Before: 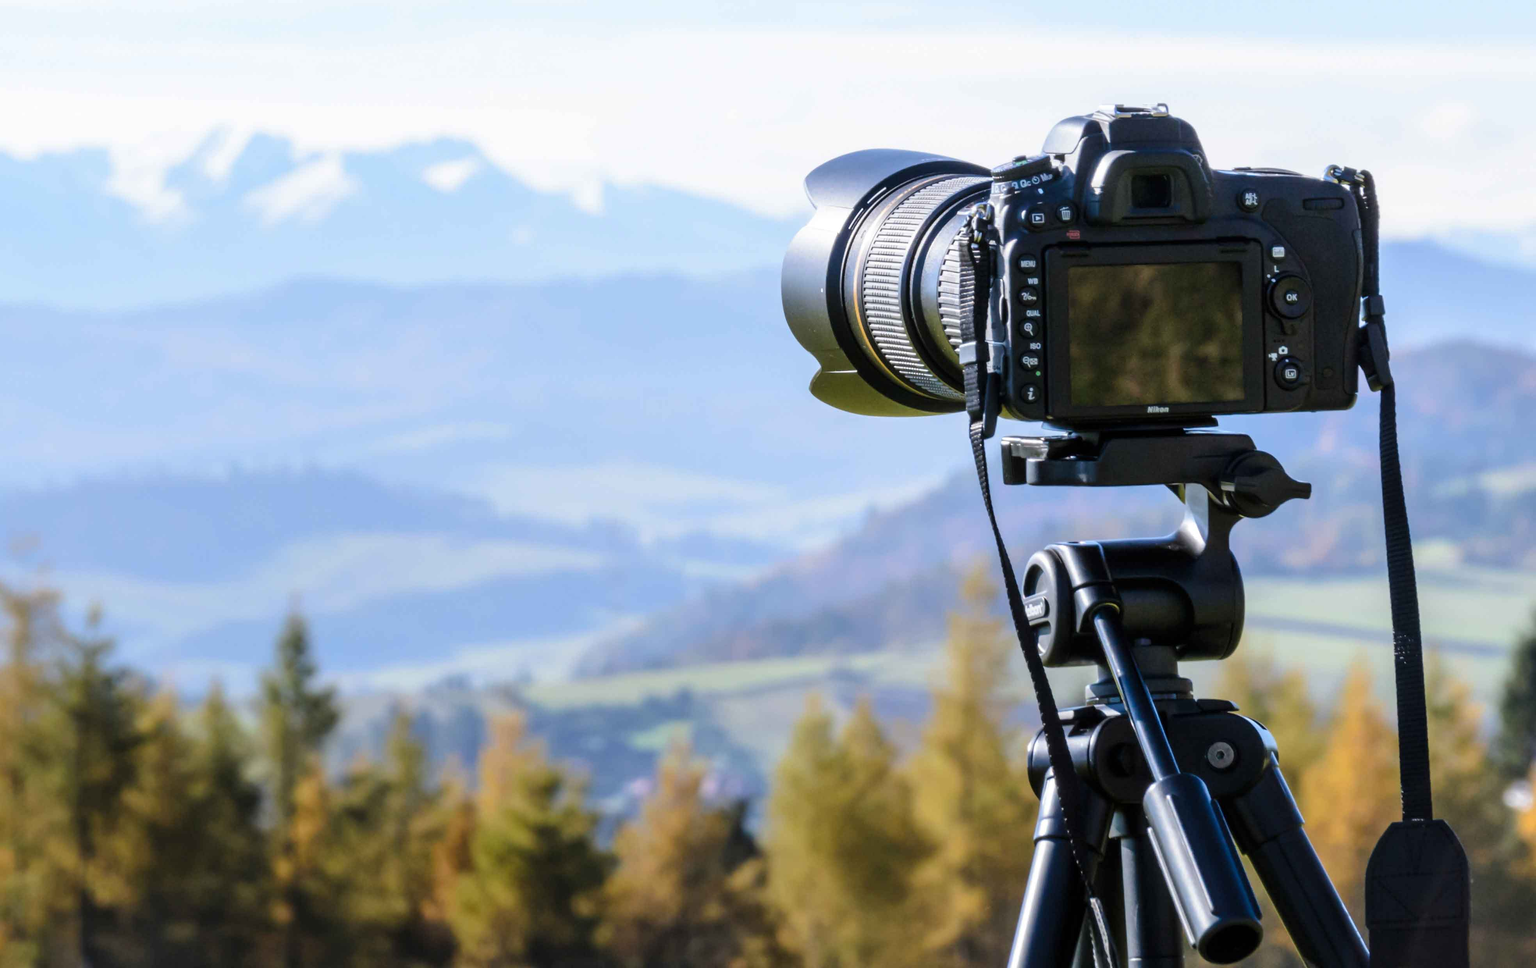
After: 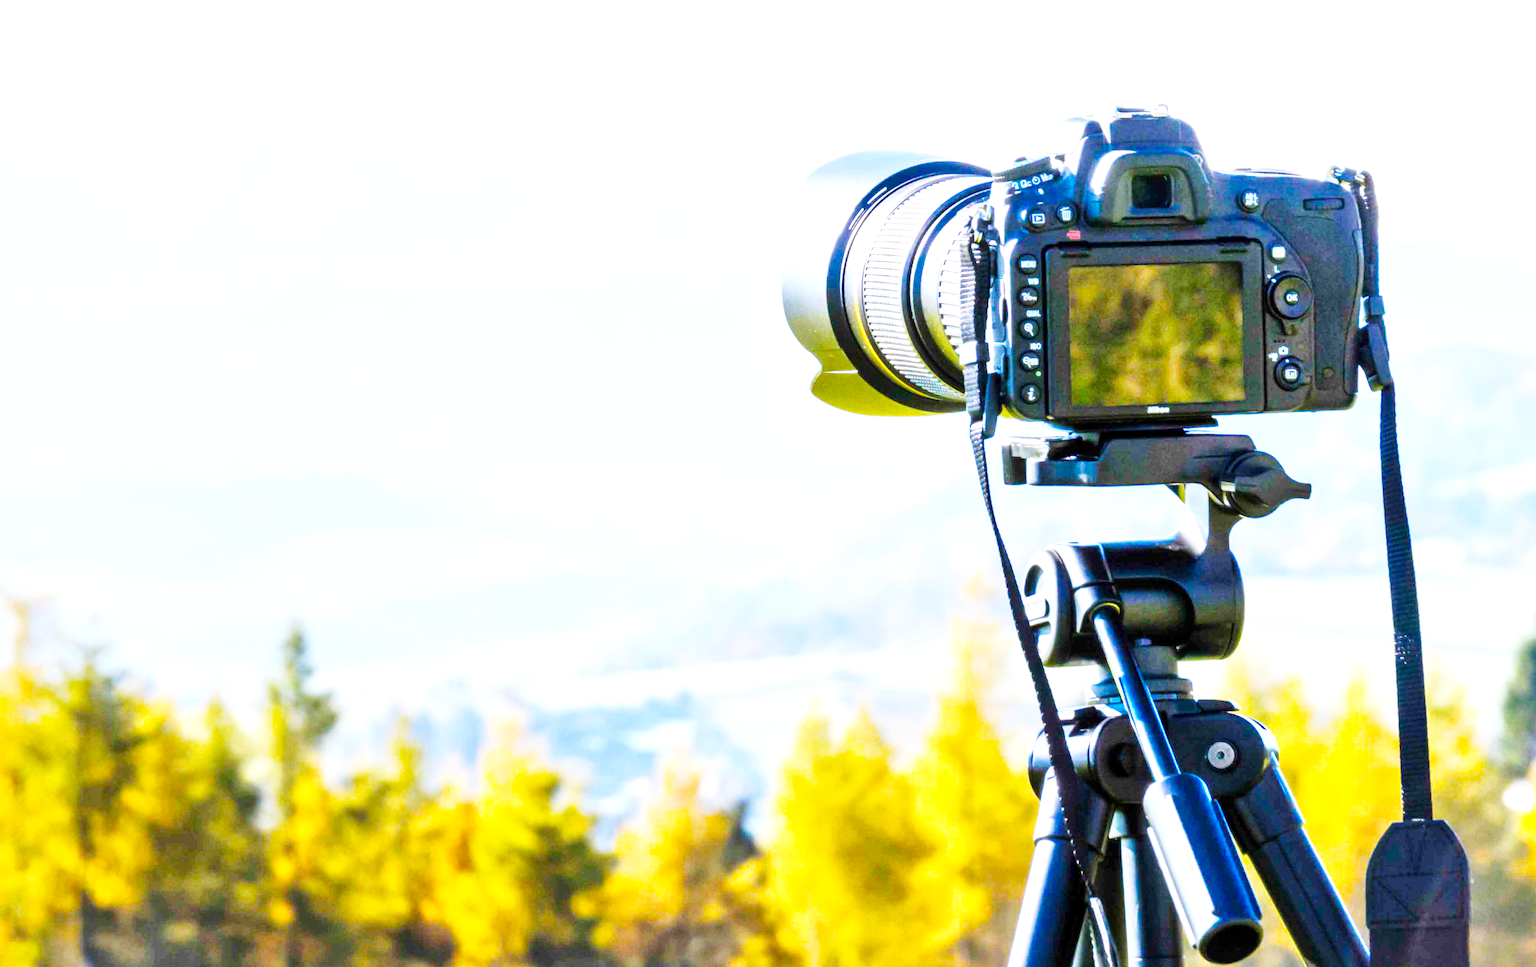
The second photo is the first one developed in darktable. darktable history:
tone equalizer: -8 EV 1 EV, -7 EV 1 EV, -6 EV 1 EV, -5 EV 1 EV, -4 EV 1 EV, -3 EV 0.75 EV, -2 EV 0.5 EV, -1 EV 0.25 EV
color balance rgb: linear chroma grading › global chroma 15%, perceptual saturation grading › global saturation 30%
base curve: curves: ch0 [(0, 0.003) (0.001, 0.002) (0.006, 0.004) (0.02, 0.022) (0.048, 0.086) (0.094, 0.234) (0.162, 0.431) (0.258, 0.629) (0.385, 0.8) (0.548, 0.918) (0.751, 0.988) (1, 1)], preserve colors none
exposure: black level correction 0, exposure 0.9 EV, compensate highlight preservation false
local contrast: mode bilateral grid, contrast 20, coarseness 50, detail 120%, midtone range 0.2
